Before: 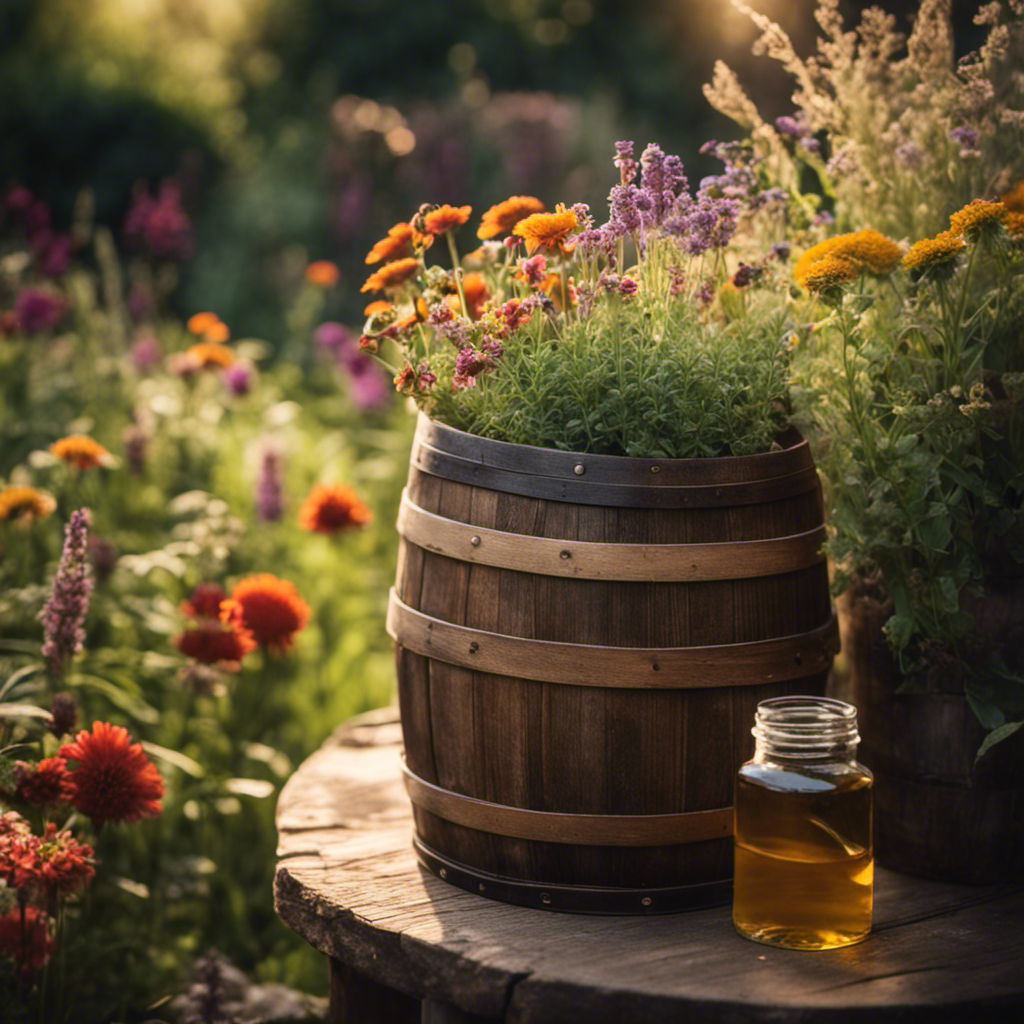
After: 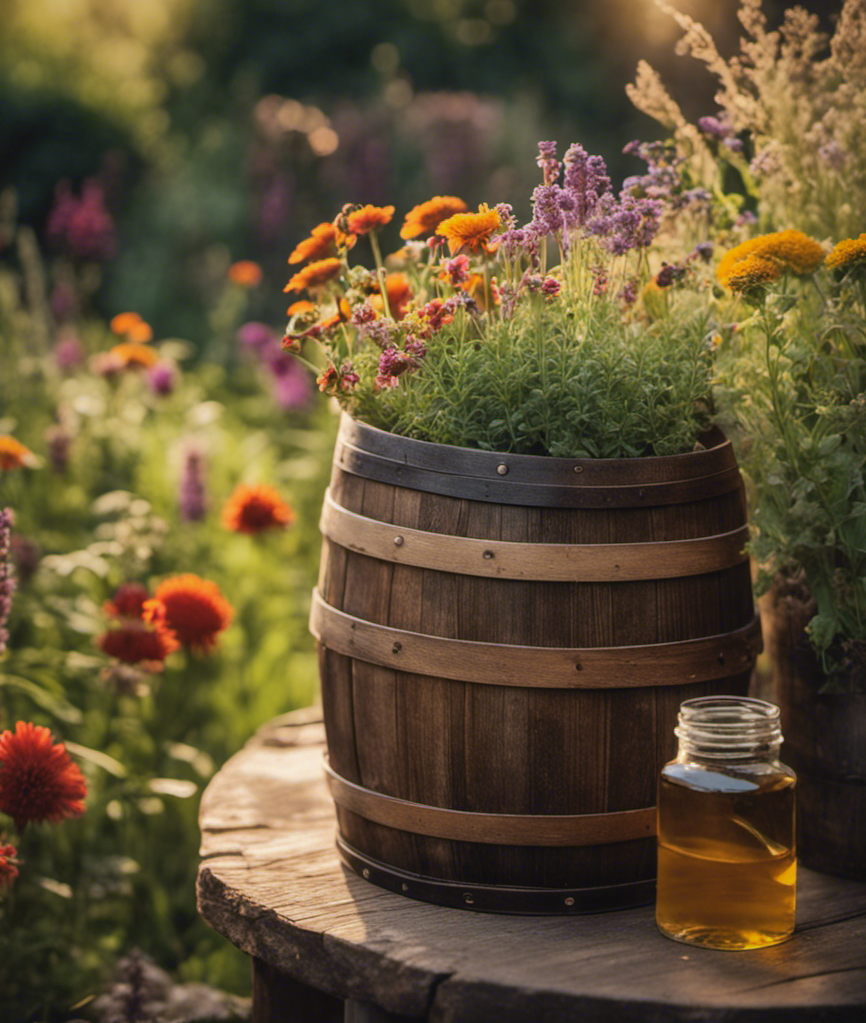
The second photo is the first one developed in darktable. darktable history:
crop: left 7.556%, right 7.861%
shadows and highlights: shadows 39.99, highlights -59.91
base curve: curves: ch0 [(0, 0) (0.303, 0.277) (1, 1)]
tone equalizer: on, module defaults
